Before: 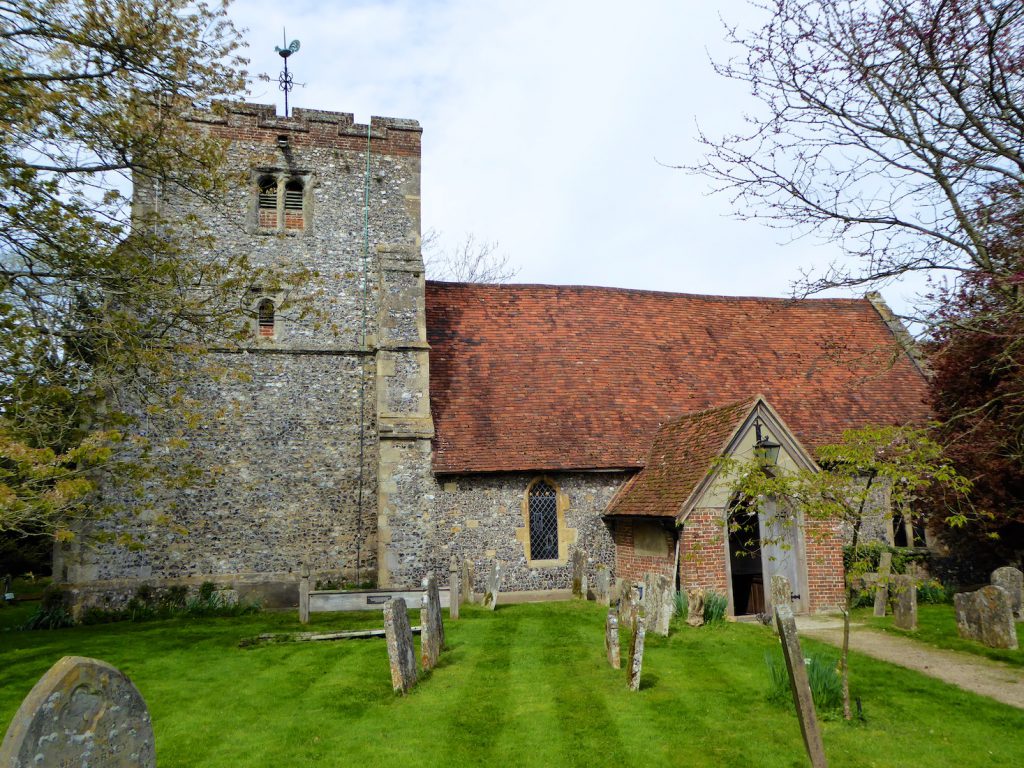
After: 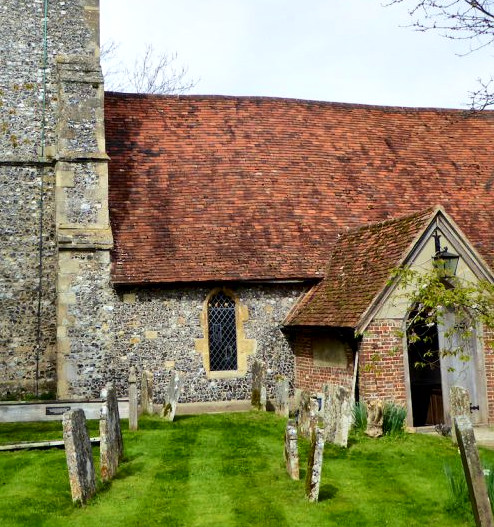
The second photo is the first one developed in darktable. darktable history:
contrast brightness saturation: contrast 0.1, brightness 0.03, saturation 0.09
local contrast: mode bilateral grid, contrast 20, coarseness 50, detail 171%, midtone range 0.2
crop: left 31.379%, top 24.658%, right 20.326%, bottom 6.628%
